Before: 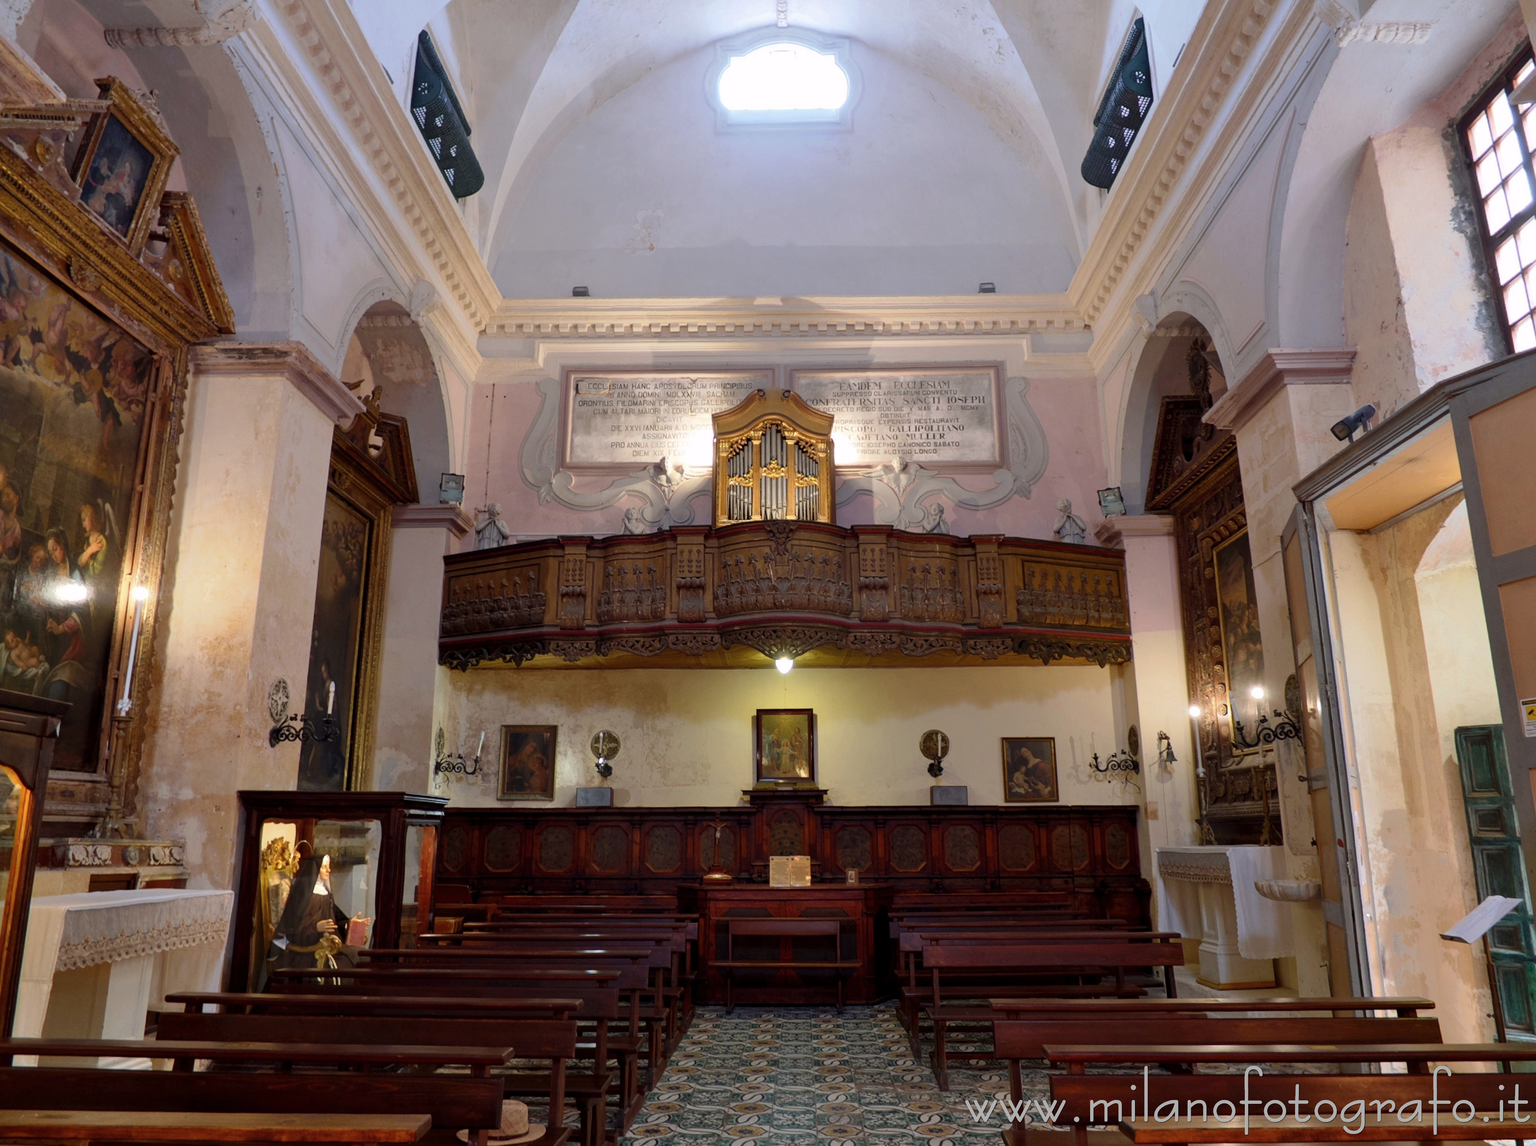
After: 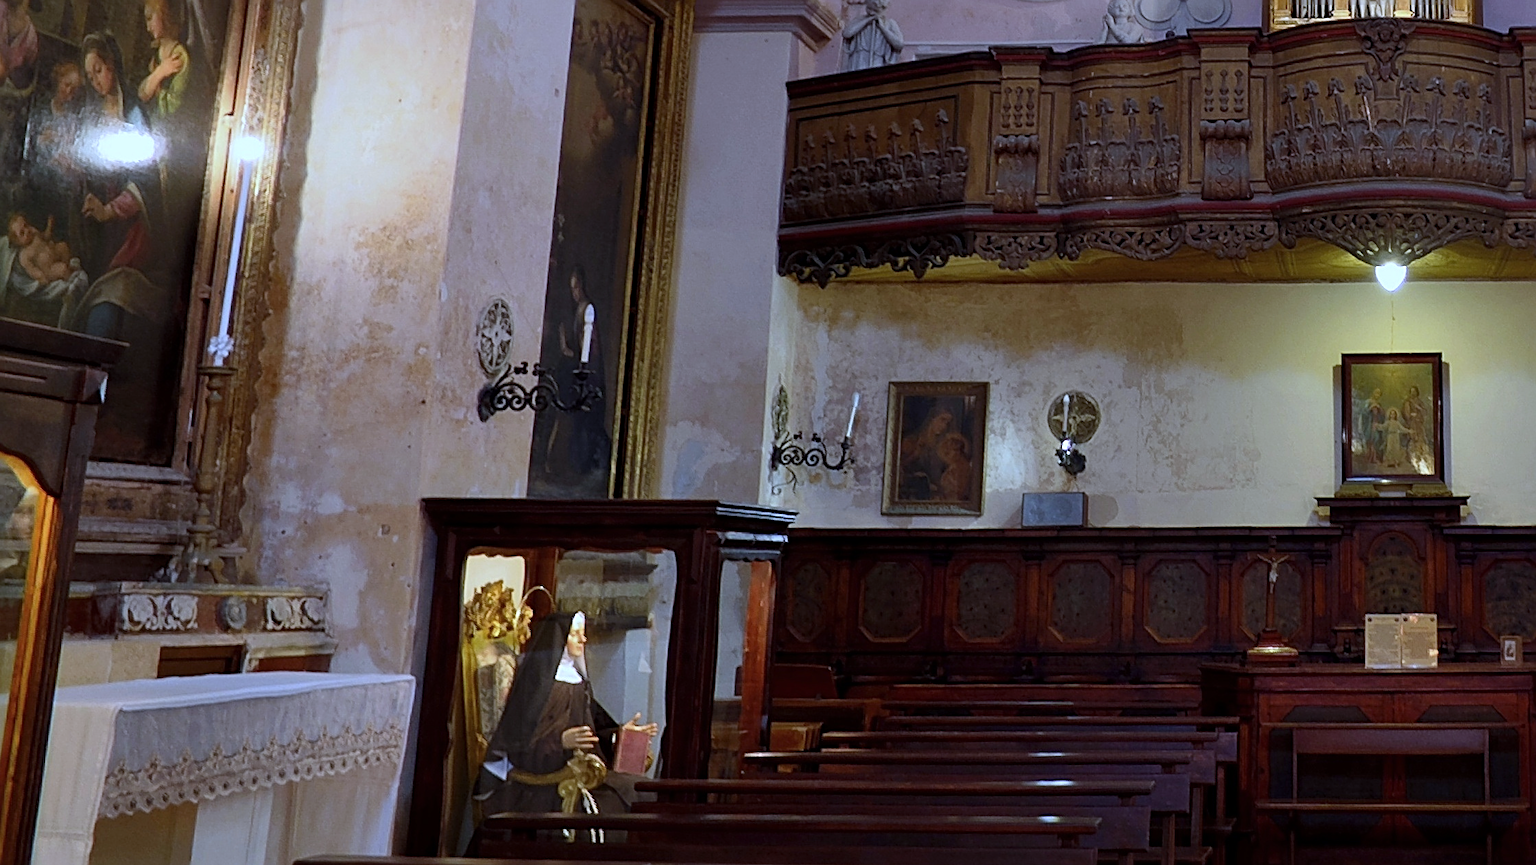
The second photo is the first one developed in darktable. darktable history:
sharpen: radius 2.584, amount 0.688
white balance: red 0.871, blue 1.249
crop: top 44.483%, right 43.593%, bottom 12.892%
